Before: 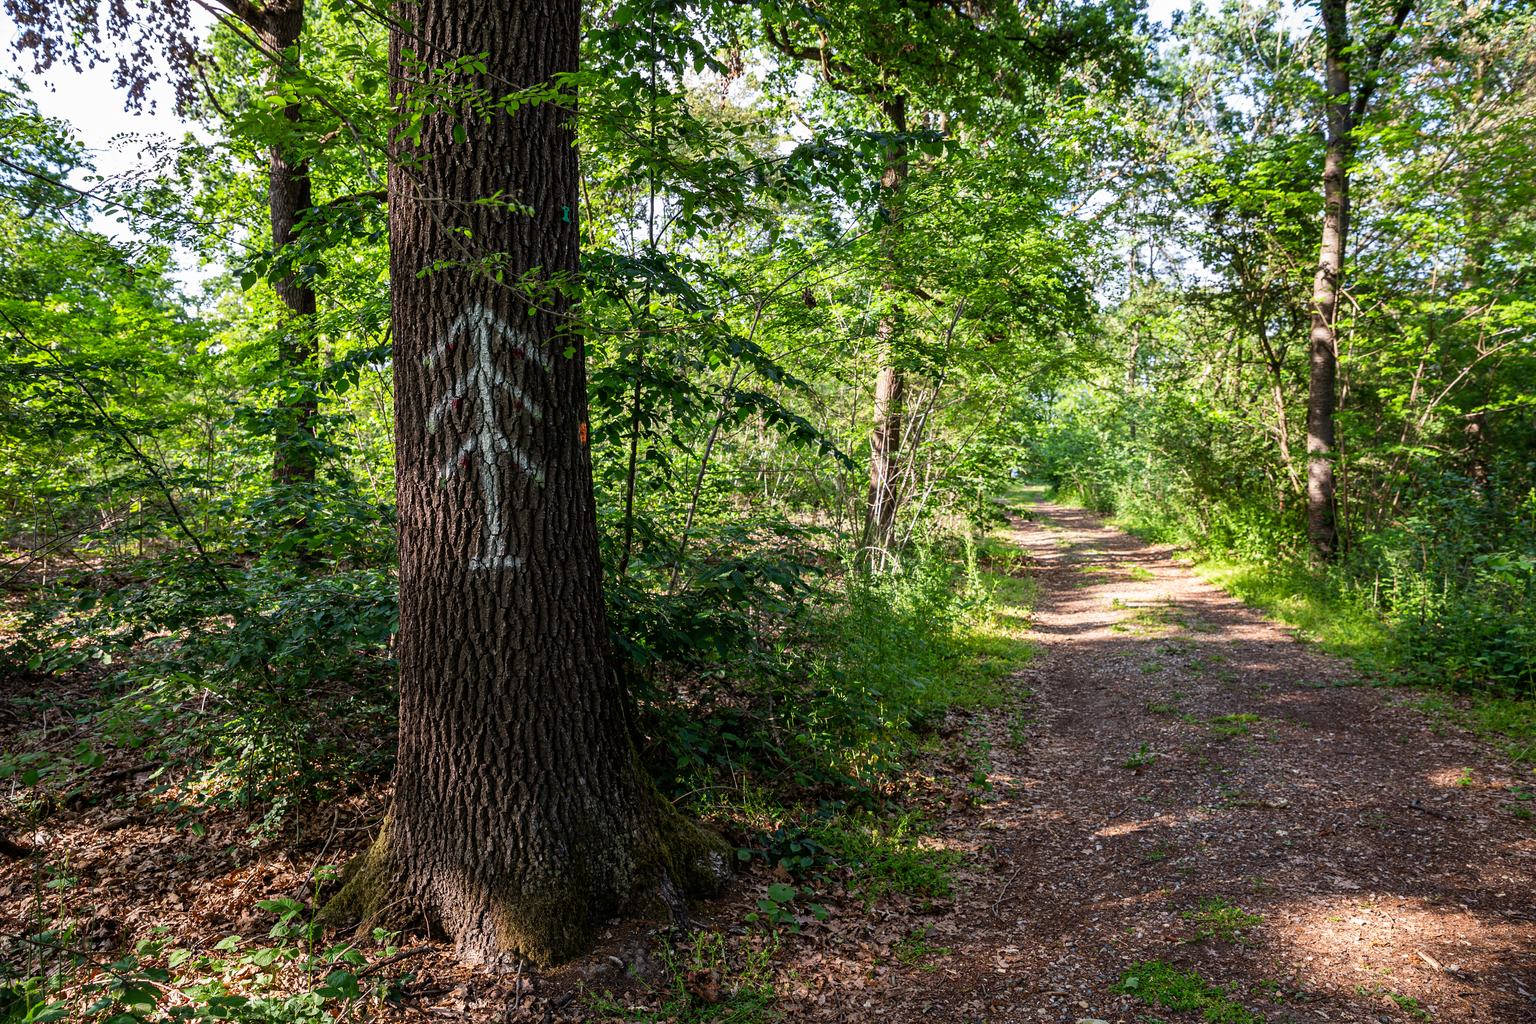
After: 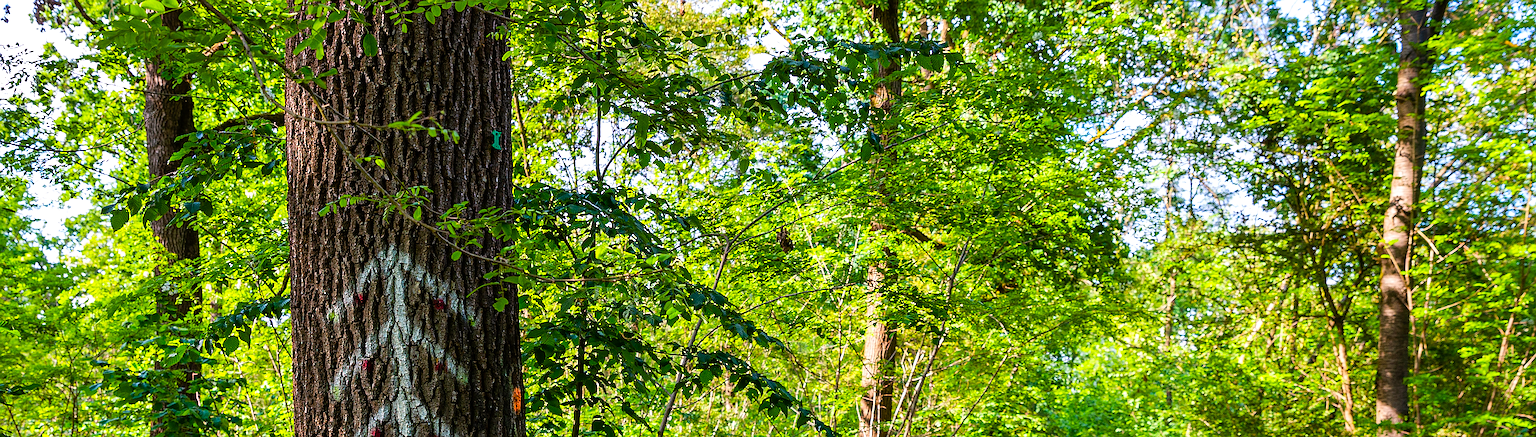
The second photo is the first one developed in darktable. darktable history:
sharpen: radius 1.358, amount 1.259, threshold 0.604
crop and rotate: left 9.634%, top 9.409%, right 6.072%, bottom 54.586%
color balance rgb: shadows lift › chroma 3.722%, shadows lift › hue 89.18°, highlights gain › chroma 0.112%, highlights gain › hue 332.33°, linear chroma grading › global chroma 14.587%, perceptual saturation grading › global saturation 0.926%, perceptual brilliance grading › mid-tones 9.123%, perceptual brilliance grading › shadows 15.454%, global vibrance 50.396%
exposure: exposure 0.075 EV, compensate exposure bias true, compensate highlight preservation false
